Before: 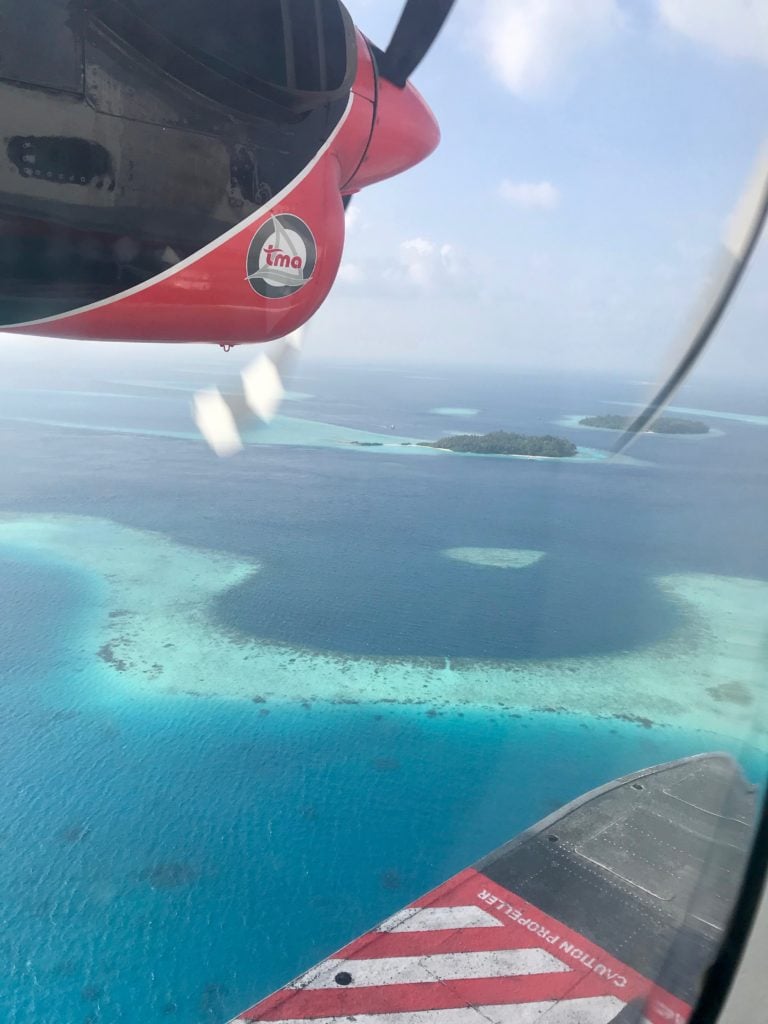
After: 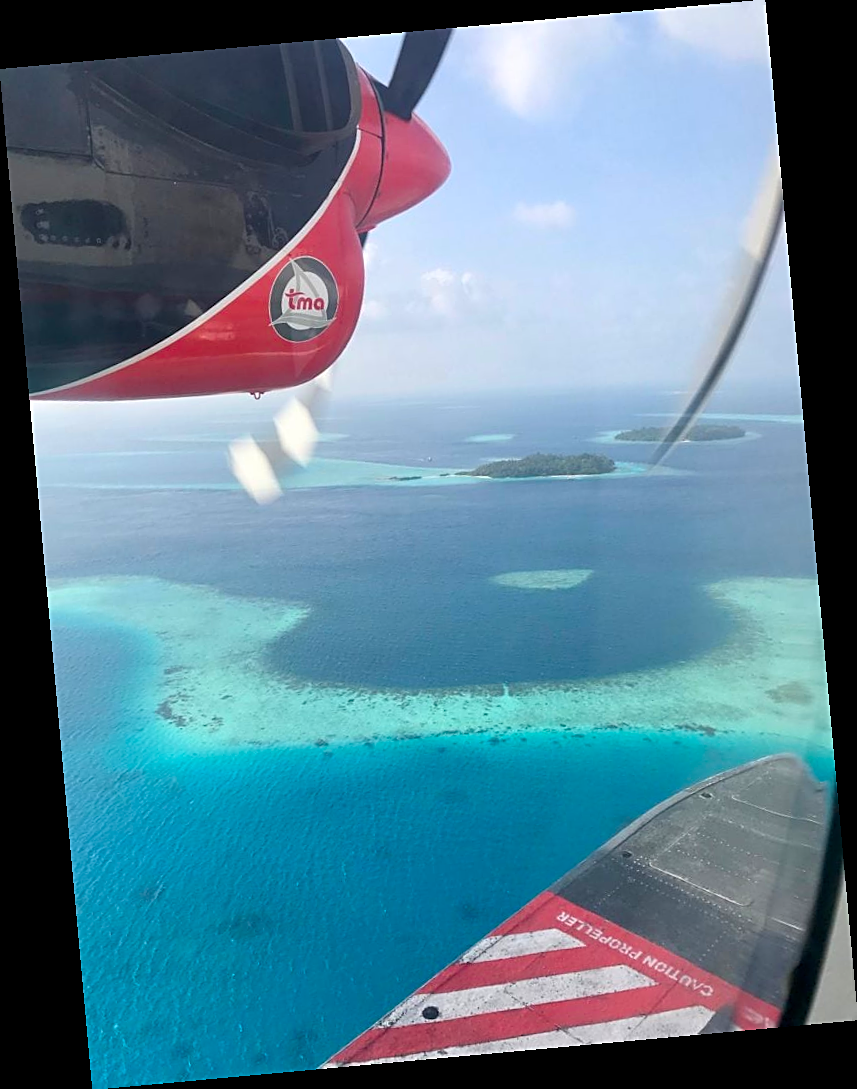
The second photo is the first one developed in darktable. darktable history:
sharpen: on, module defaults
color balance rgb: perceptual saturation grading › global saturation 30%, global vibrance 10%
rotate and perspective: rotation -5.2°, automatic cropping off
